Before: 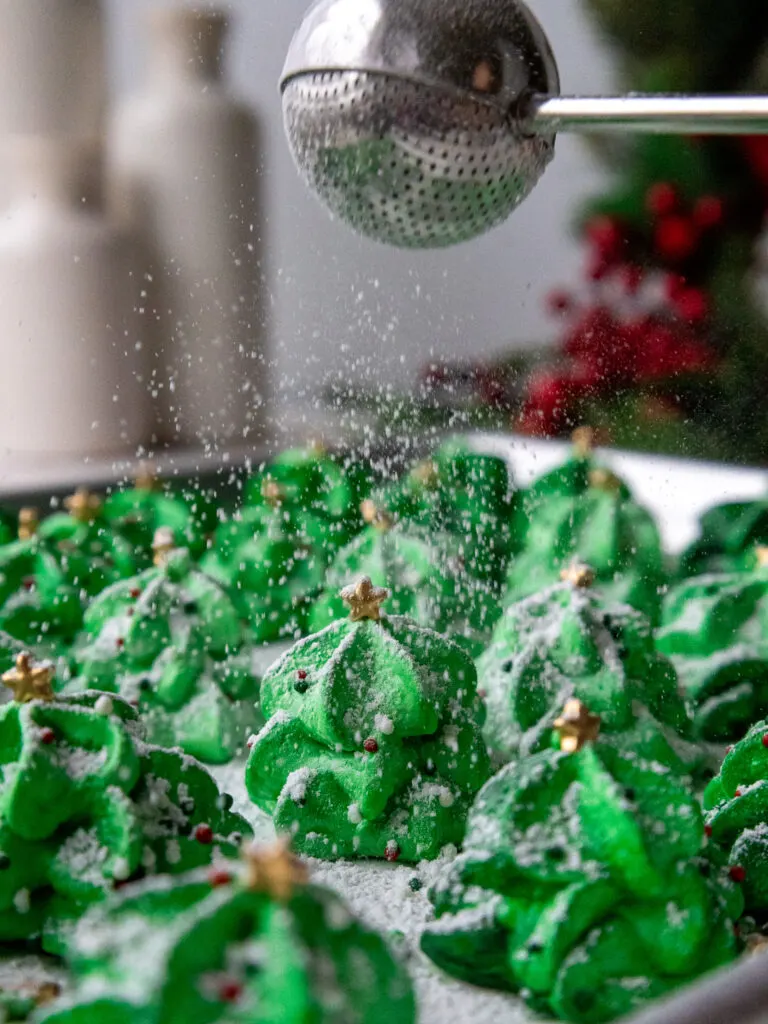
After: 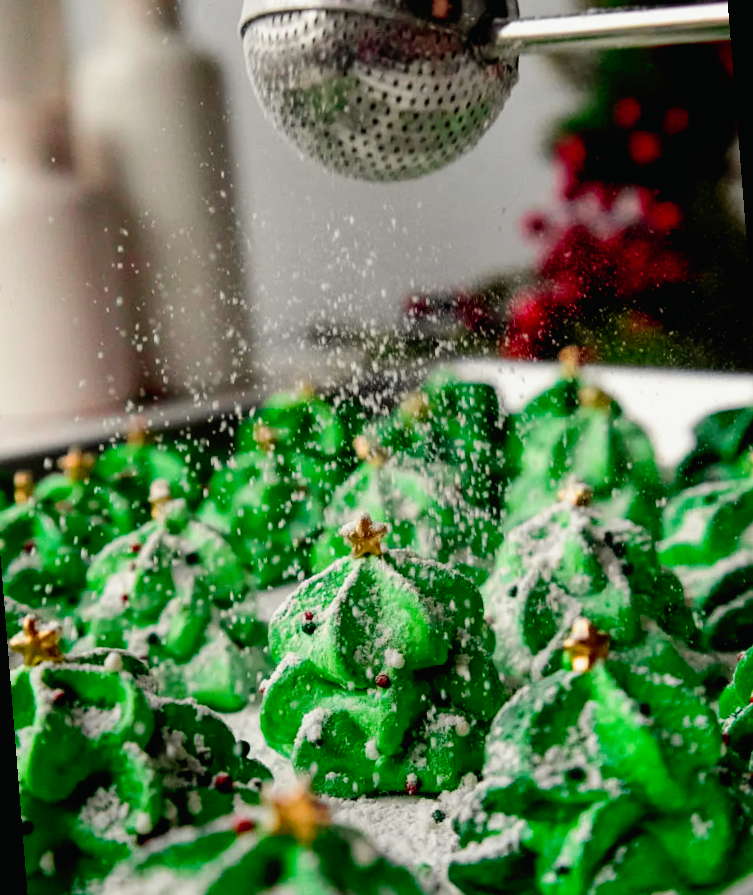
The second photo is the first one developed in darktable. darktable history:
white balance: red 1.029, blue 0.92
filmic rgb: black relative exposure -6.3 EV, white relative exposure 2.8 EV, threshold 3 EV, target black luminance 0%, hardness 4.6, latitude 67.35%, contrast 1.292, shadows ↔ highlights balance -3.5%, preserve chrominance no, color science v4 (2020), contrast in shadows soft, enable highlight reconstruction true
rotate and perspective: rotation -4.57°, crop left 0.054, crop right 0.944, crop top 0.087, crop bottom 0.914
tone curve: curves: ch0 [(0, 0.012) (0.036, 0.035) (0.274, 0.288) (0.504, 0.536) (0.844, 0.84) (1, 0.983)]; ch1 [(0, 0) (0.389, 0.403) (0.462, 0.486) (0.499, 0.498) (0.511, 0.502) (0.536, 0.547) (0.567, 0.588) (0.626, 0.645) (0.749, 0.781) (1, 1)]; ch2 [(0, 0) (0.457, 0.486) (0.5, 0.5) (0.56, 0.551) (0.615, 0.607) (0.704, 0.732) (1, 1)], color space Lab, independent channels, preserve colors none
